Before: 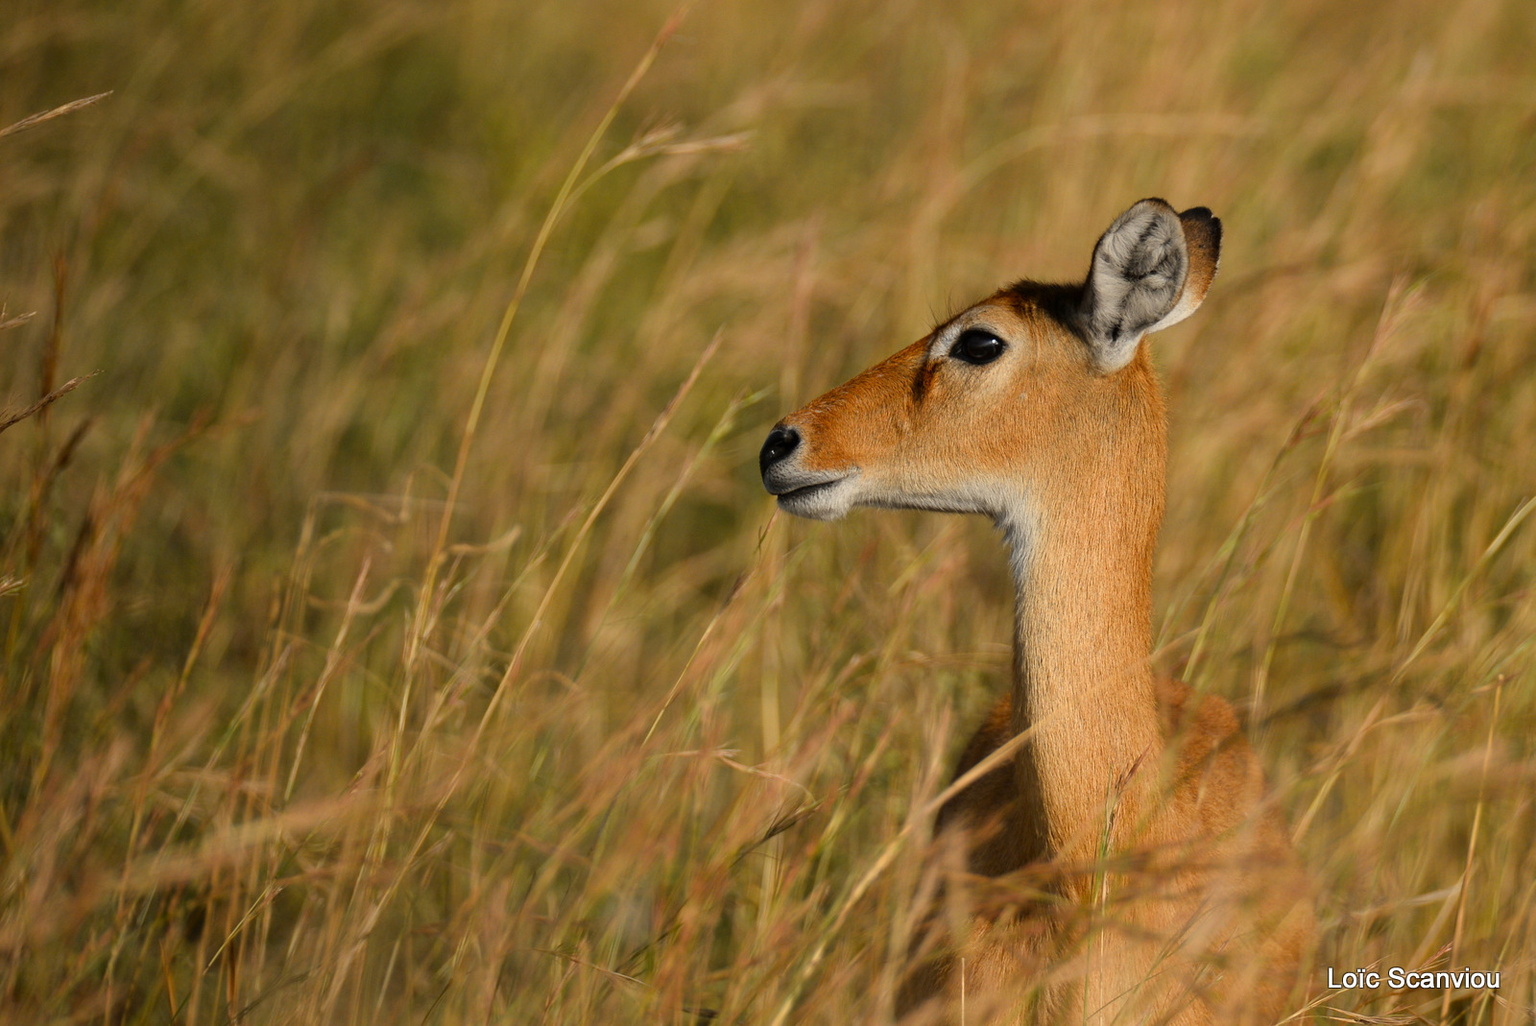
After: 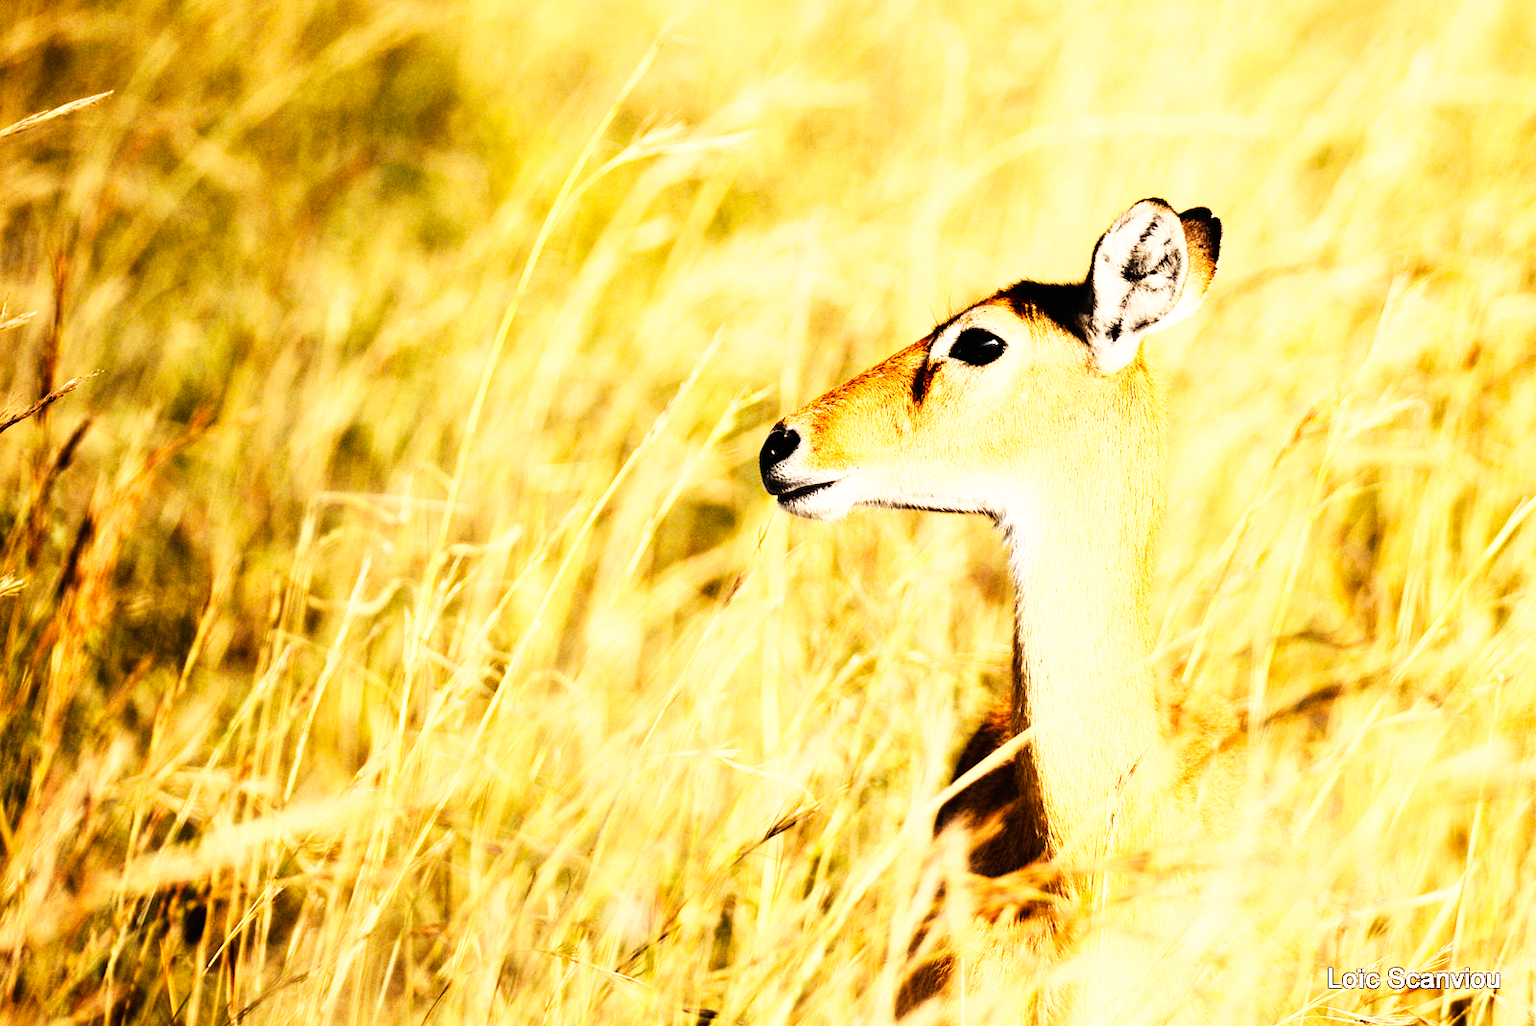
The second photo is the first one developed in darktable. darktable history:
white balance: red 1.127, blue 0.943
rgb curve: curves: ch0 [(0, 0) (0.21, 0.15) (0.24, 0.21) (0.5, 0.75) (0.75, 0.96) (0.89, 0.99) (1, 1)]; ch1 [(0, 0.02) (0.21, 0.13) (0.25, 0.2) (0.5, 0.67) (0.75, 0.9) (0.89, 0.97) (1, 1)]; ch2 [(0, 0.02) (0.21, 0.13) (0.25, 0.2) (0.5, 0.67) (0.75, 0.9) (0.89, 0.97) (1, 1)], compensate middle gray true
base curve: curves: ch0 [(0, 0) (0.007, 0.004) (0.027, 0.03) (0.046, 0.07) (0.207, 0.54) (0.442, 0.872) (0.673, 0.972) (1, 1)], preserve colors none
